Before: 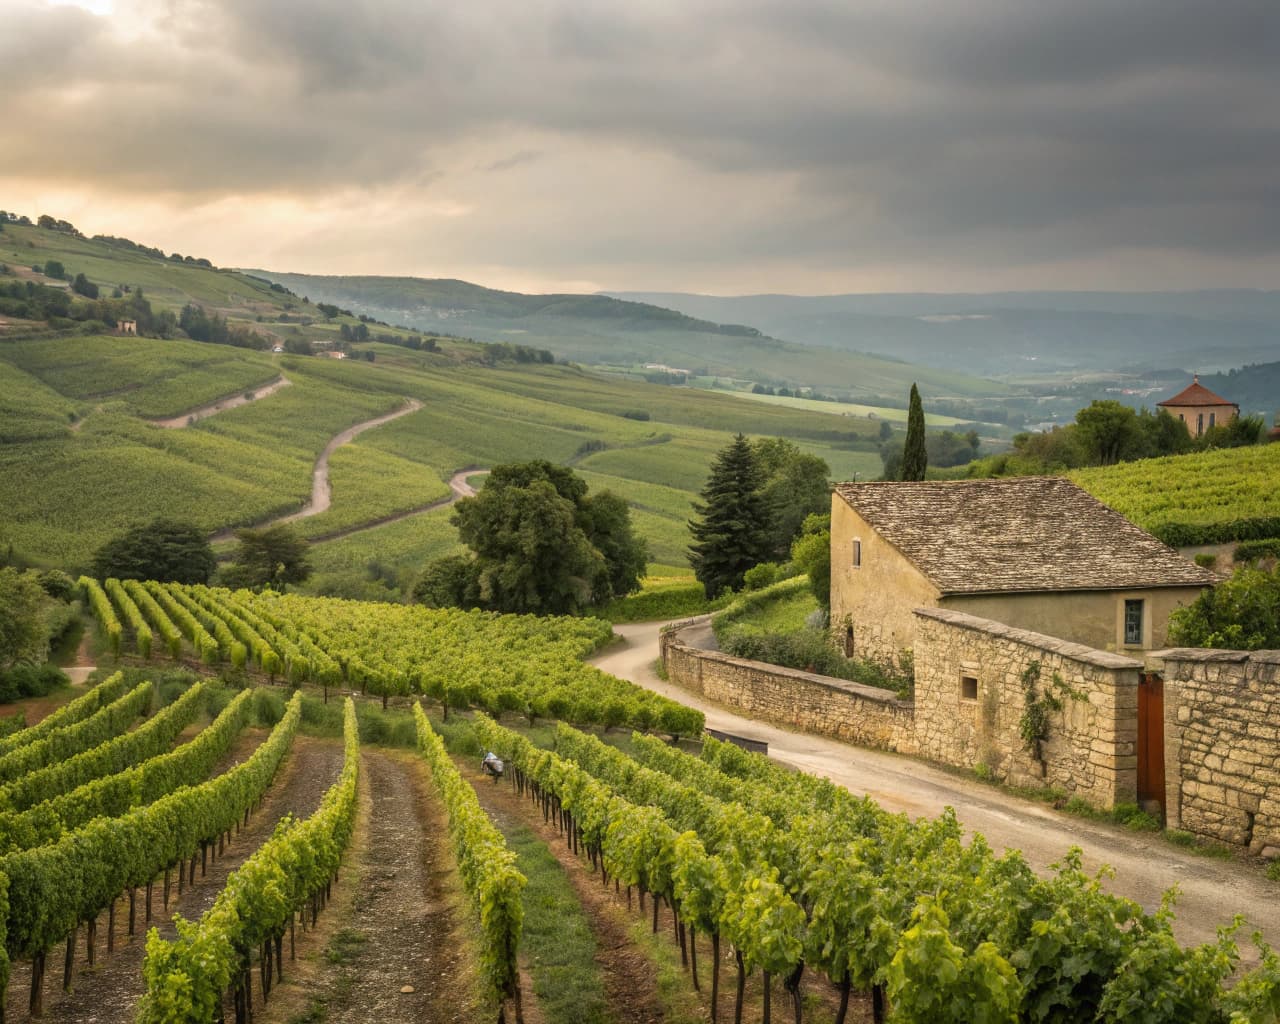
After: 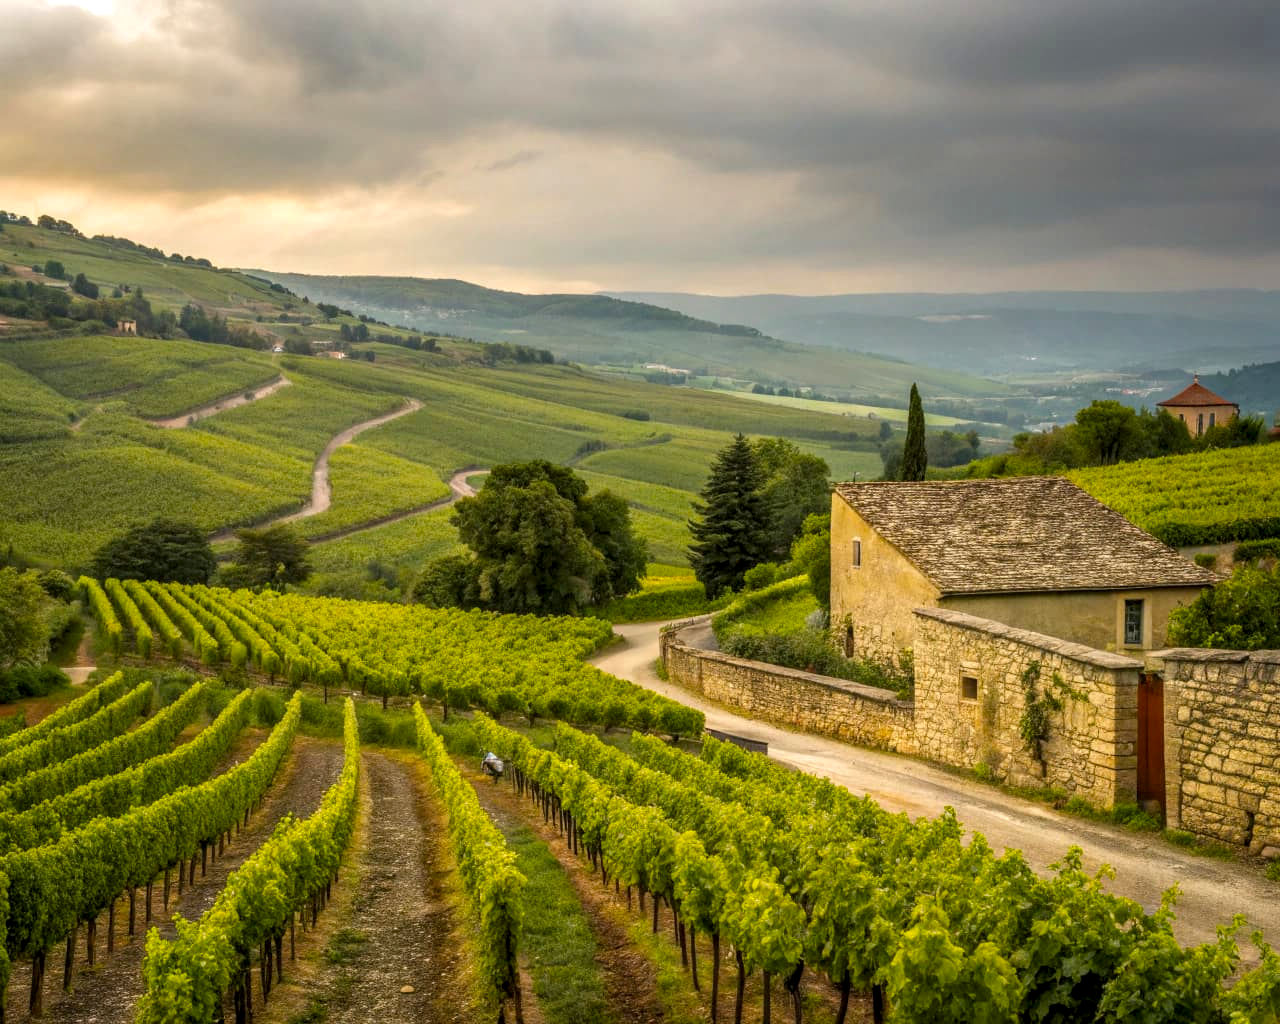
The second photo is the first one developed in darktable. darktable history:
local contrast: detail 130%
color balance rgb: perceptual saturation grading › global saturation 34.05%, global vibrance 5.56%
